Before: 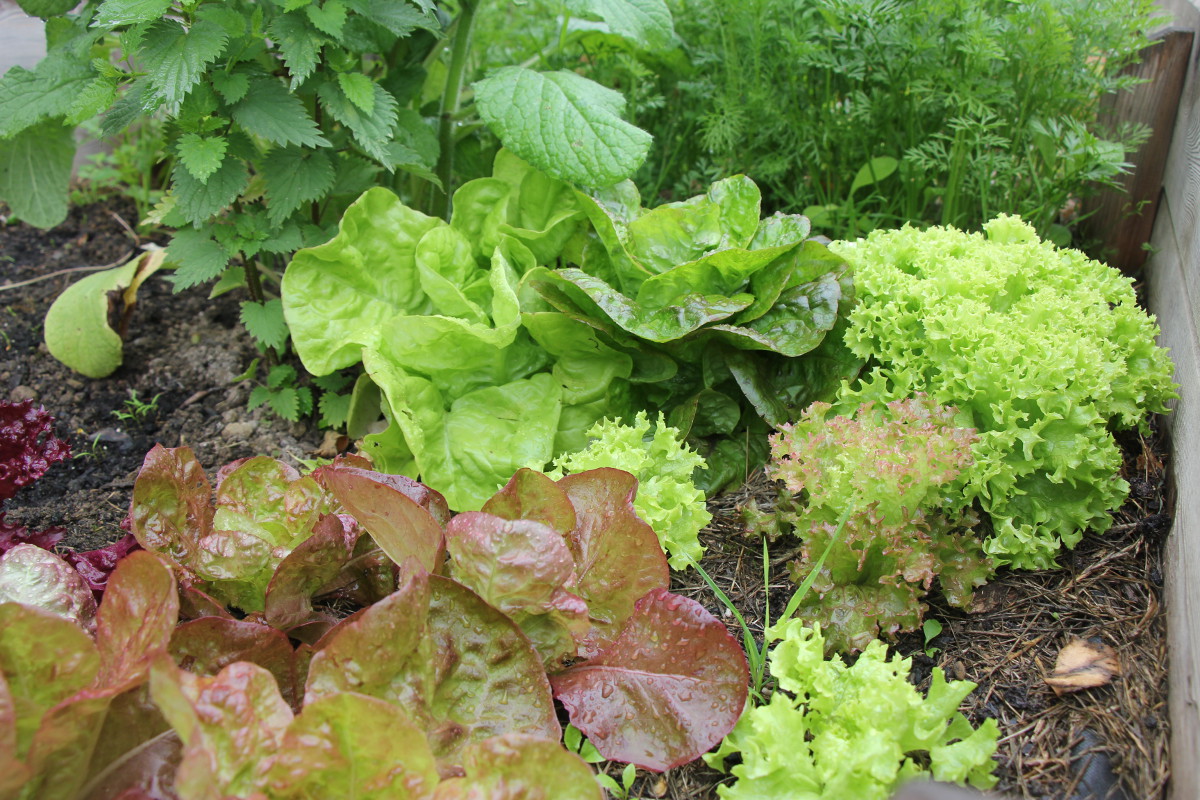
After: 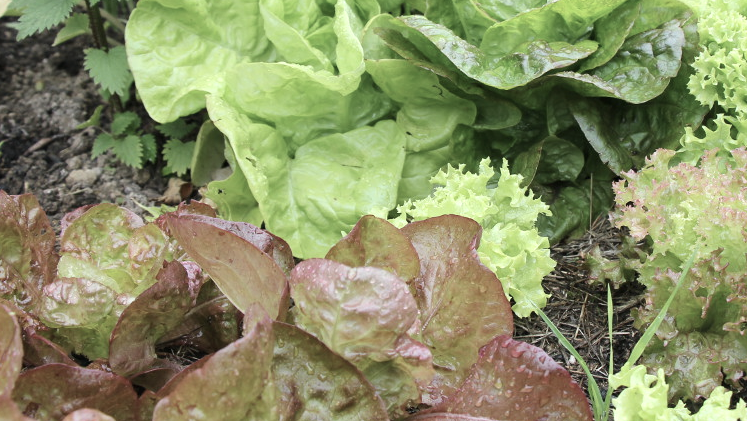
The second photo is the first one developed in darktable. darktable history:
crop: left 13.01%, top 31.636%, right 24.661%, bottom 15.651%
exposure: exposure 0.201 EV, compensate exposure bias true, compensate highlight preservation false
contrast brightness saturation: contrast 0.1, saturation -0.359
